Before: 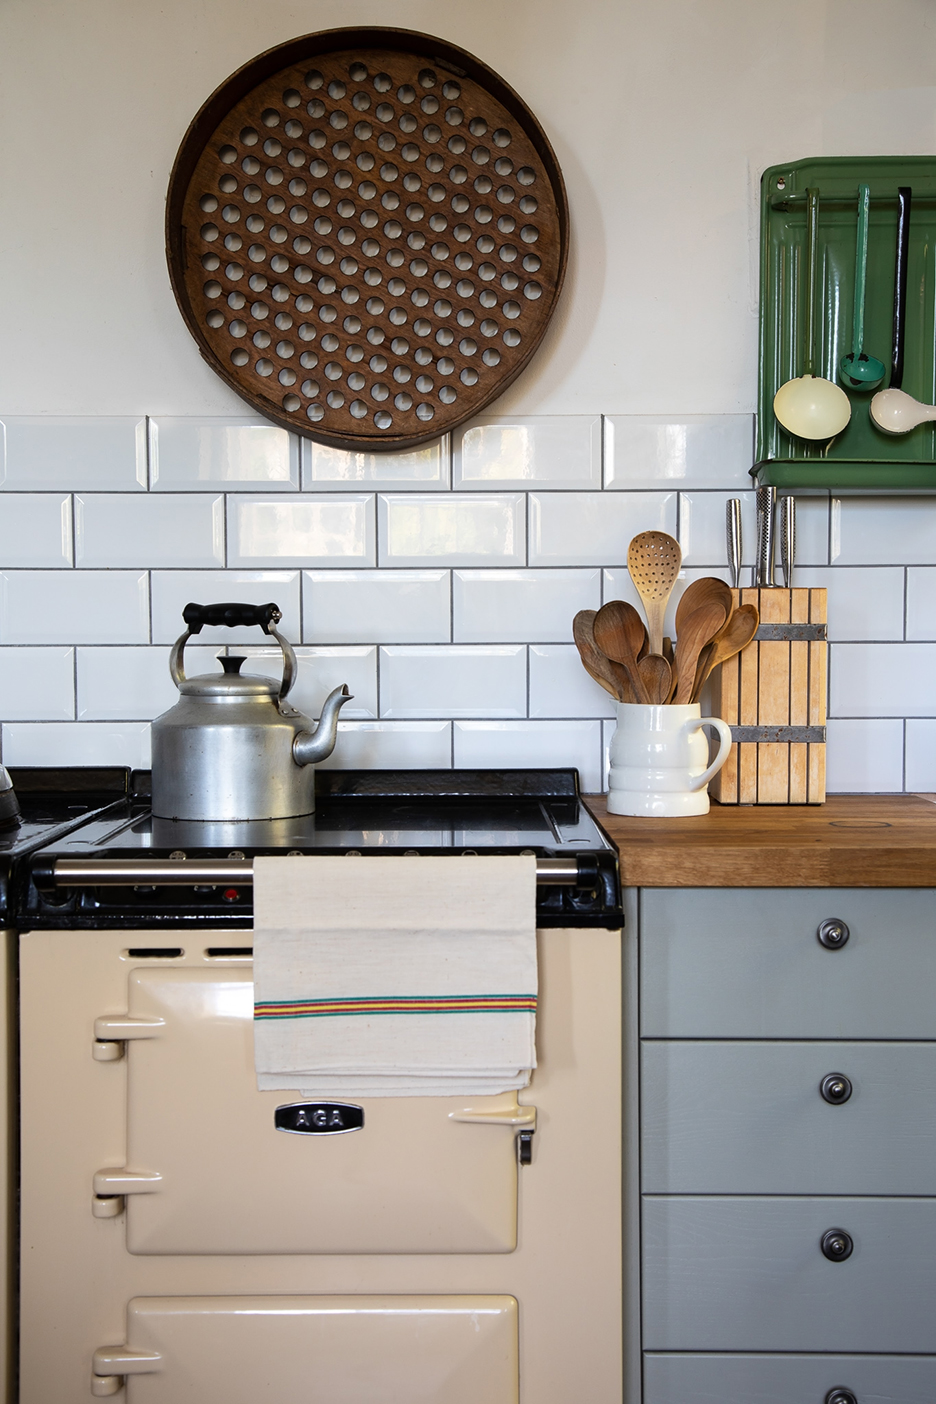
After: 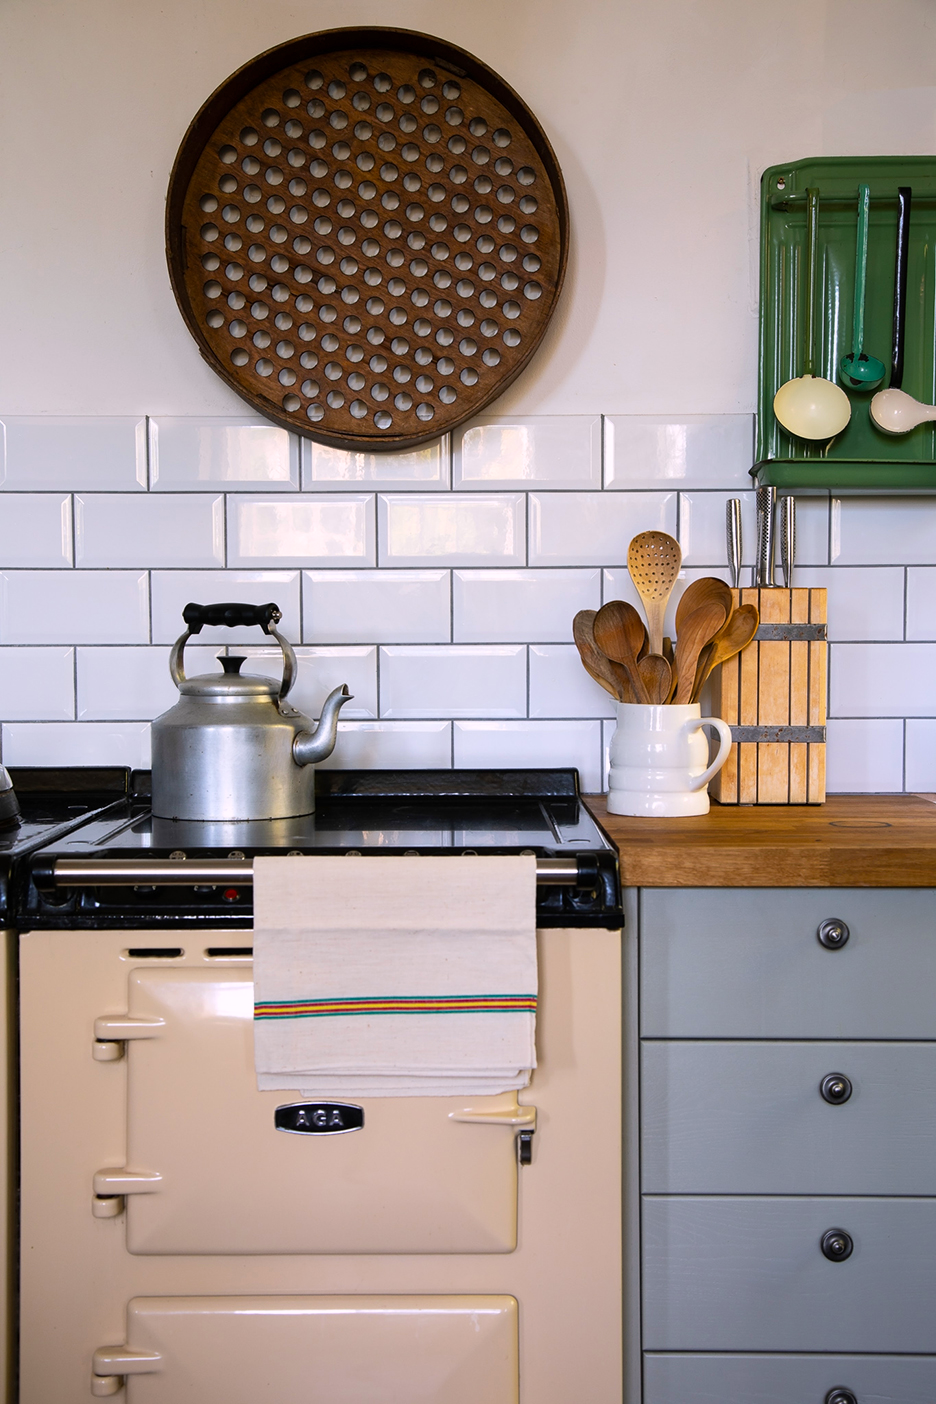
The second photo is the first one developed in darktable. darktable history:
color balance rgb: highlights gain › chroma 1.492%, highlights gain › hue 310.14°, perceptual saturation grading › global saturation 24.888%
